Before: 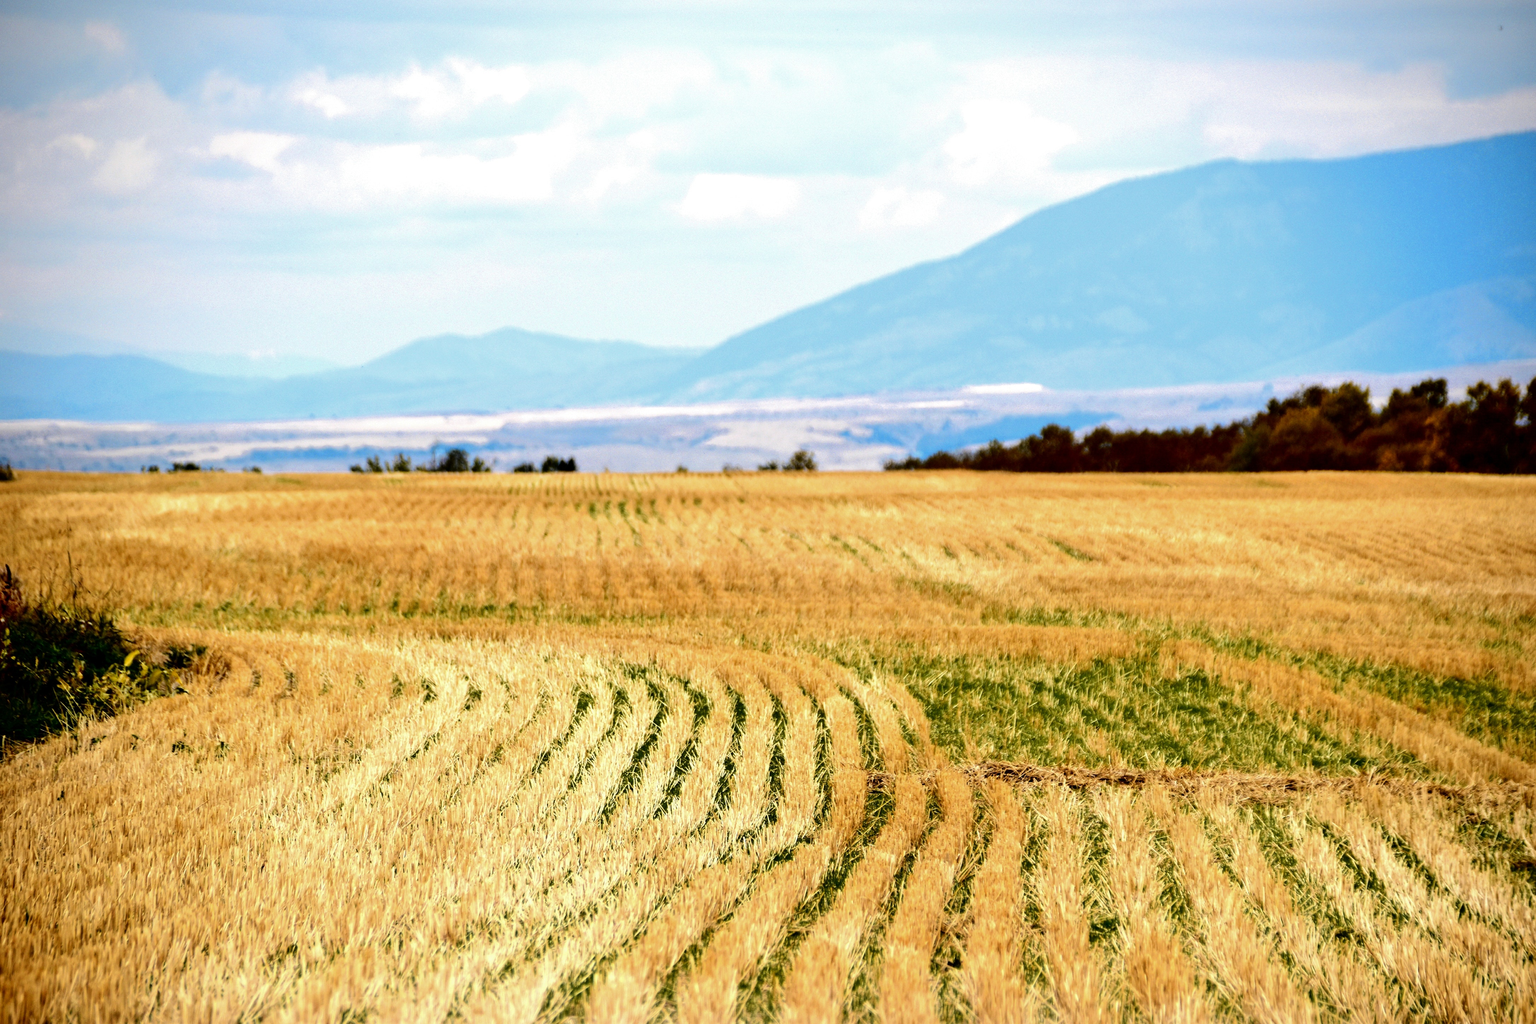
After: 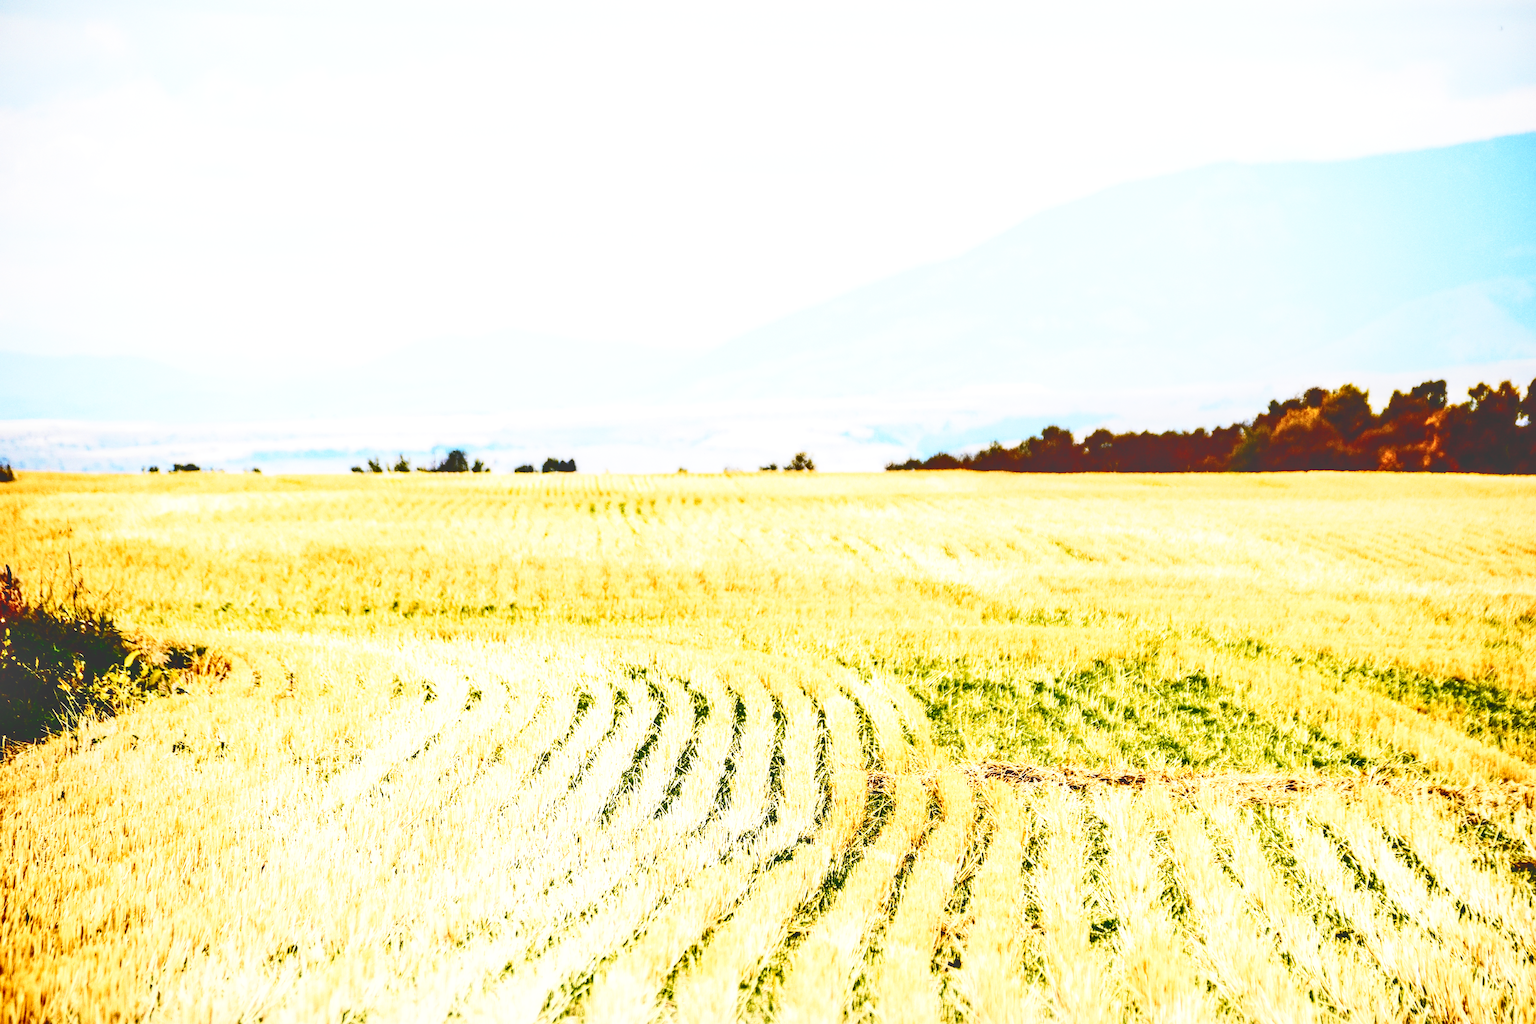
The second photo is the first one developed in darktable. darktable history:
exposure: black level correction -0.002, exposure 0.529 EV, compensate highlight preservation false
base curve: curves: ch0 [(0, 0) (0.018, 0.026) (0.143, 0.37) (0.33, 0.731) (0.458, 0.853) (0.735, 0.965) (0.905, 0.986) (1, 1)], preserve colors none
shadows and highlights: shadows 52.33, highlights -28.29, soften with gaussian
sharpen: amount 0.209
tone curve: curves: ch0 [(0, 0) (0.003, 0.183) (0.011, 0.183) (0.025, 0.184) (0.044, 0.188) (0.069, 0.197) (0.1, 0.204) (0.136, 0.212) (0.177, 0.226) (0.224, 0.24) (0.277, 0.273) (0.335, 0.322) (0.399, 0.388) (0.468, 0.468) (0.543, 0.579) (0.623, 0.686) (0.709, 0.792) (0.801, 0.877) (0.898, 0.939) (1, 1)], color space Lab, independent channels
local contrast: on, module defaults
